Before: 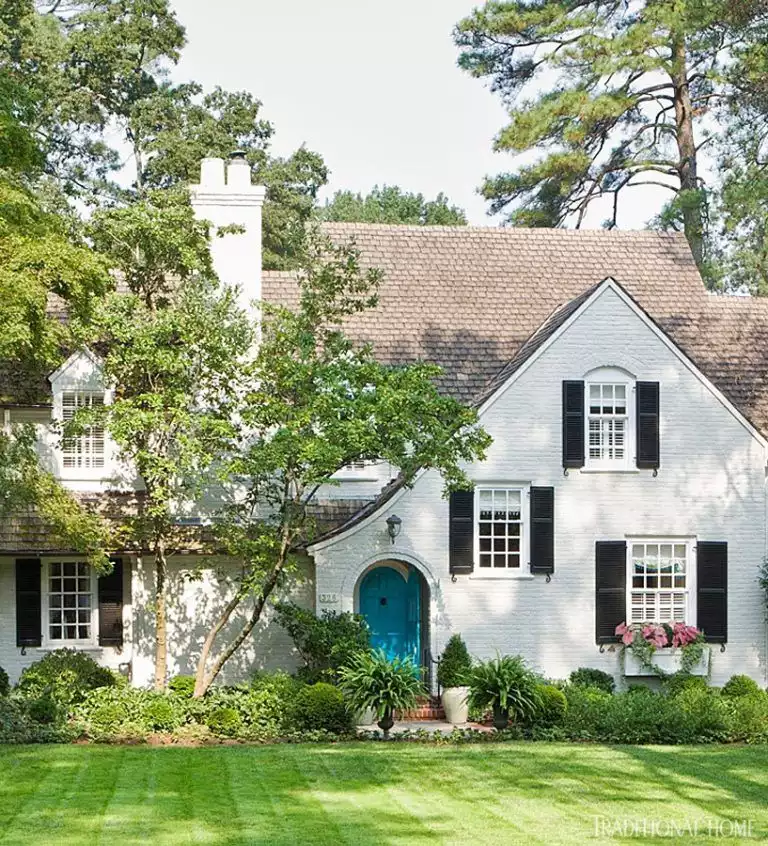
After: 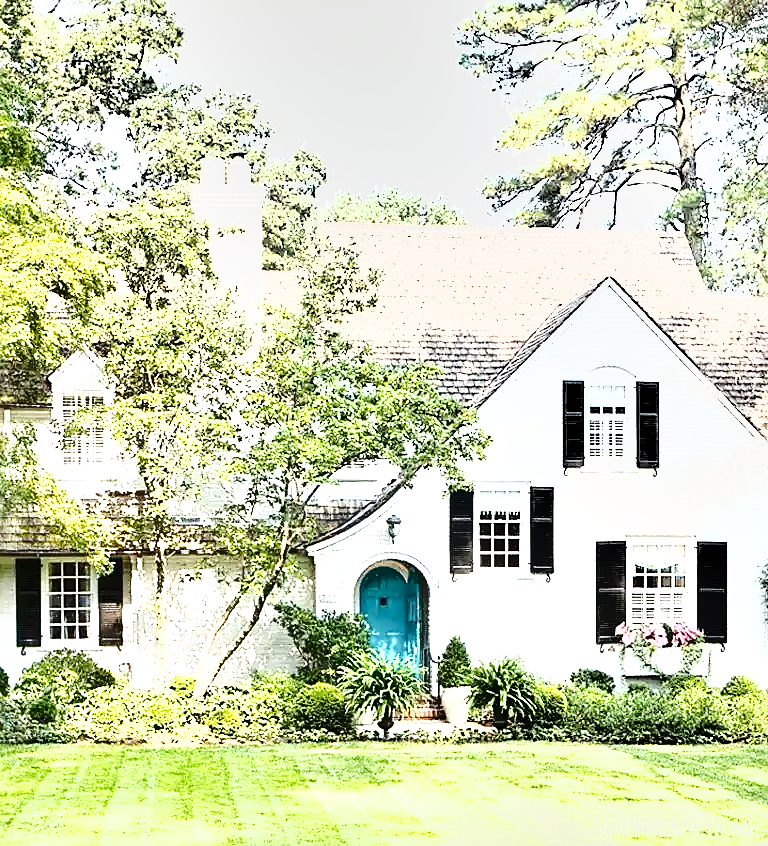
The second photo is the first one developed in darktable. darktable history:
shadows and highlights: highlights color adjustment 0.187%, low approximation 0.01, soften with gaussian
sharpen: radius 1.847, amount 0.4, threshold 1.616
base curve: curves: ch0 [(0, 0) (0.036, 0.025) (0.121, 0.166) (0.206, 0.329) (0.605, 0.79) (1, 1)], preserve colors none
exposure: exposure 2.054 EV, compensate exposure bias true, compensate highlight preservation false
